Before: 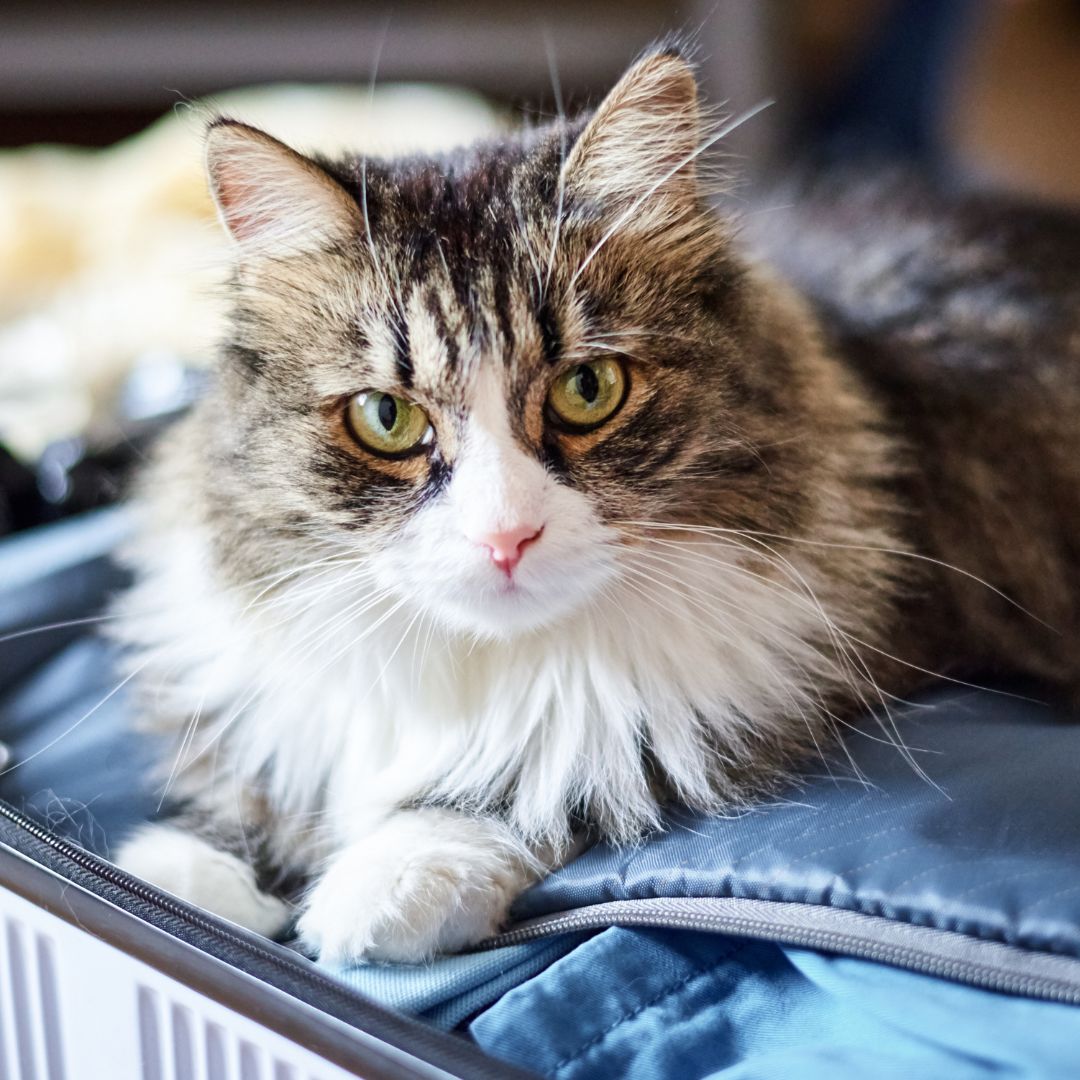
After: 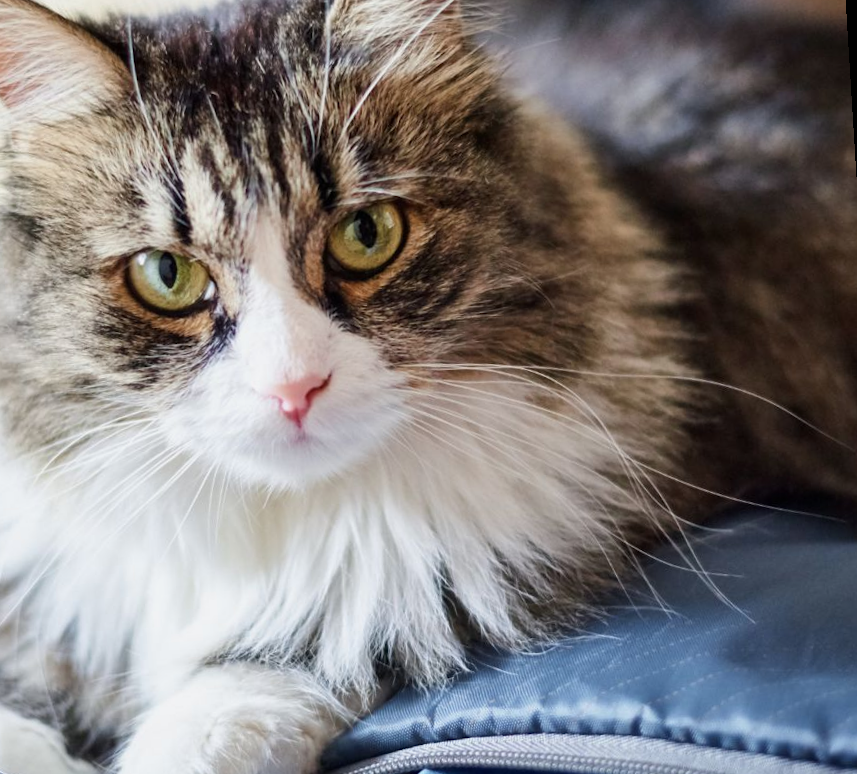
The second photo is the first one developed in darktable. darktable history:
crop: left 19.159%, top 9.58%, bottom 9.58%
rotate and perspective: rotation -3.52°, crop left 0.036, crop right 0.964, crop top 0.081, crop bottom 0.919
exposure: exposure -0.151 EV, compensate highlight preservation false
